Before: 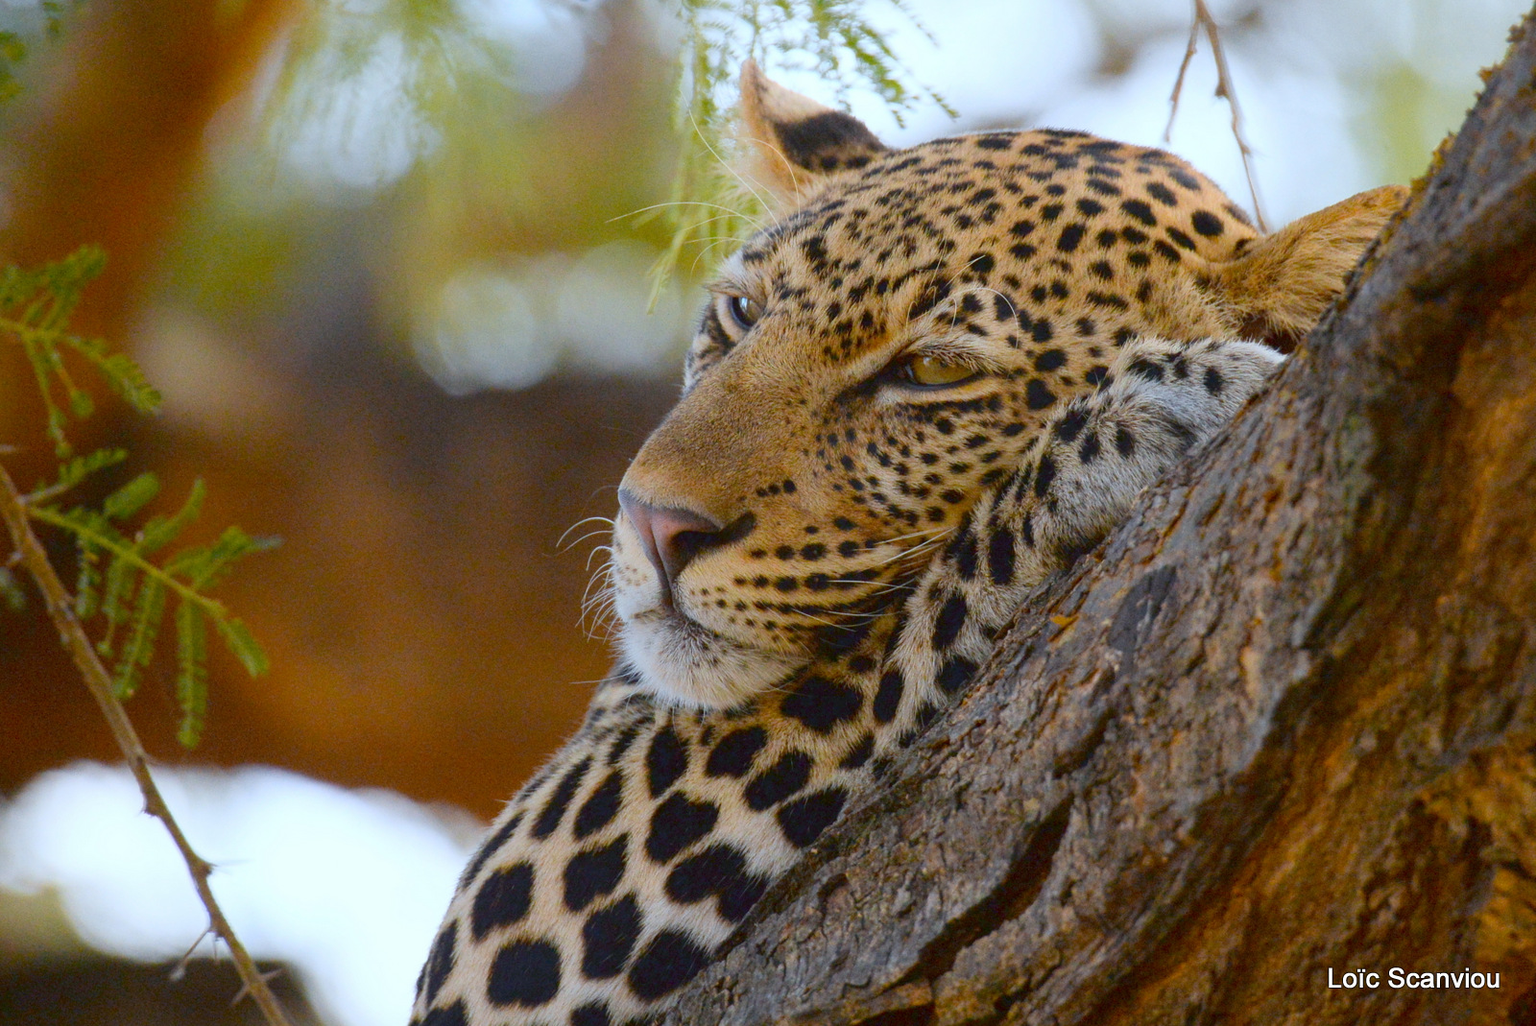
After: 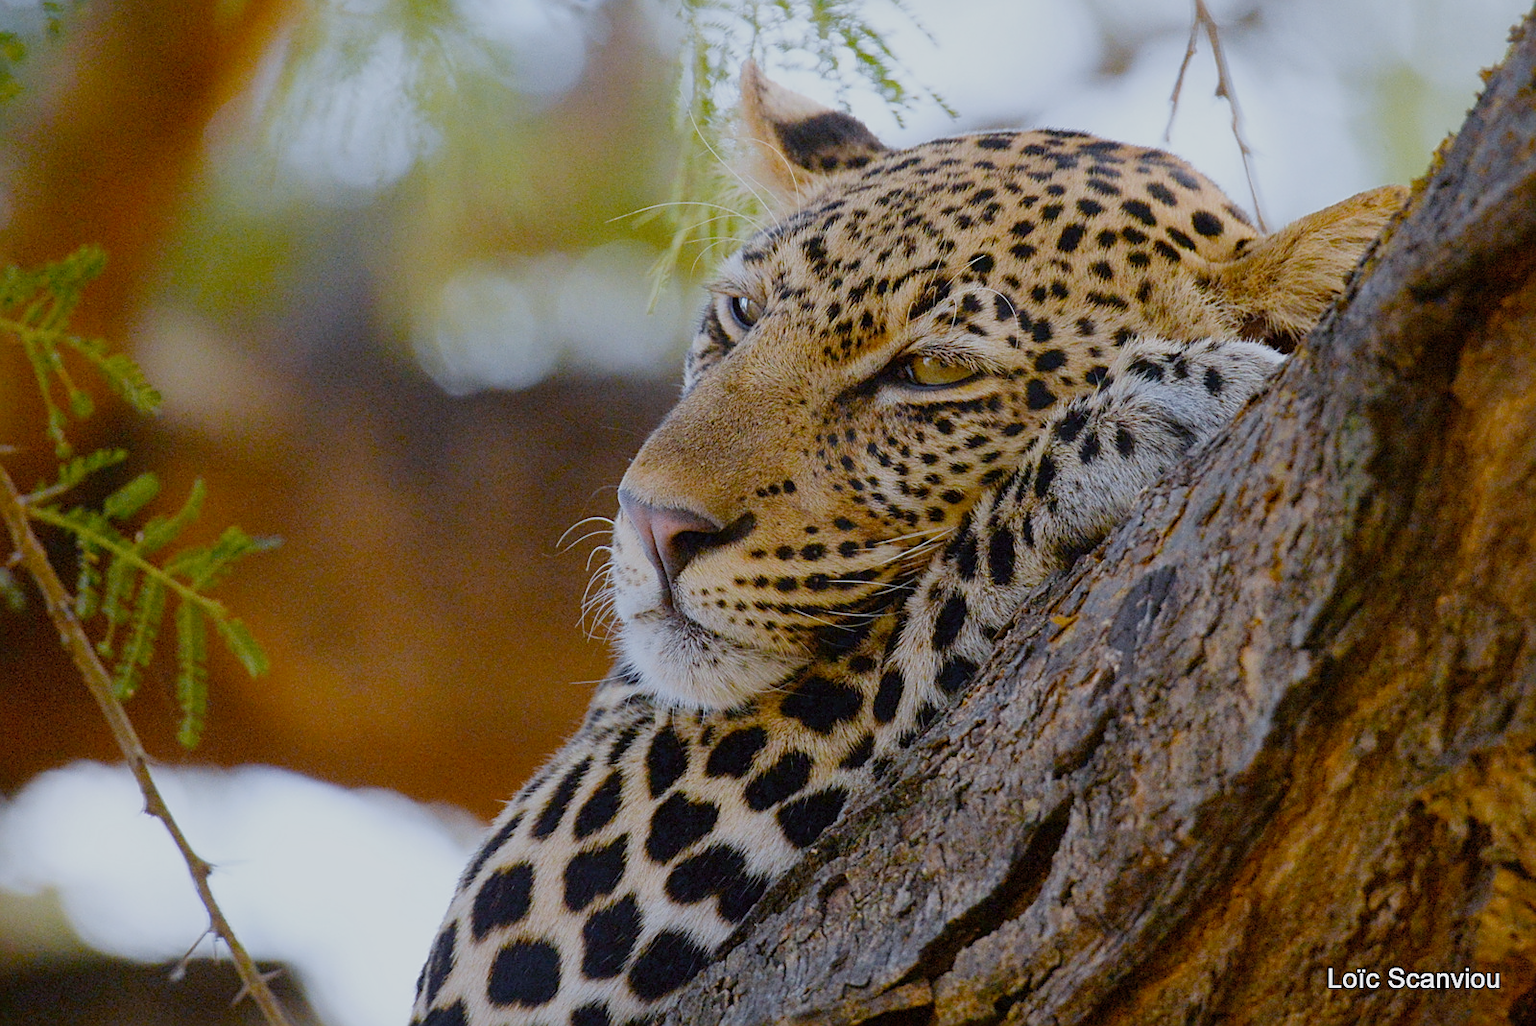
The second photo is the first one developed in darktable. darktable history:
filmic rgb: black relative exposure -7.98 EV, white relative exposure 4 EV, hardness 4.21, contrast 0.923, preserve chrominance no, color science v5 (2021)
color calibration: gray › normalize channels true, illuminant as shot in camera, x 0.358, y 0.373, temperature 4628.91 K, gamut compression 0.024
shadows and highlights: shadows 25.26, highlights -23.98
sharpen: on, module defaults
